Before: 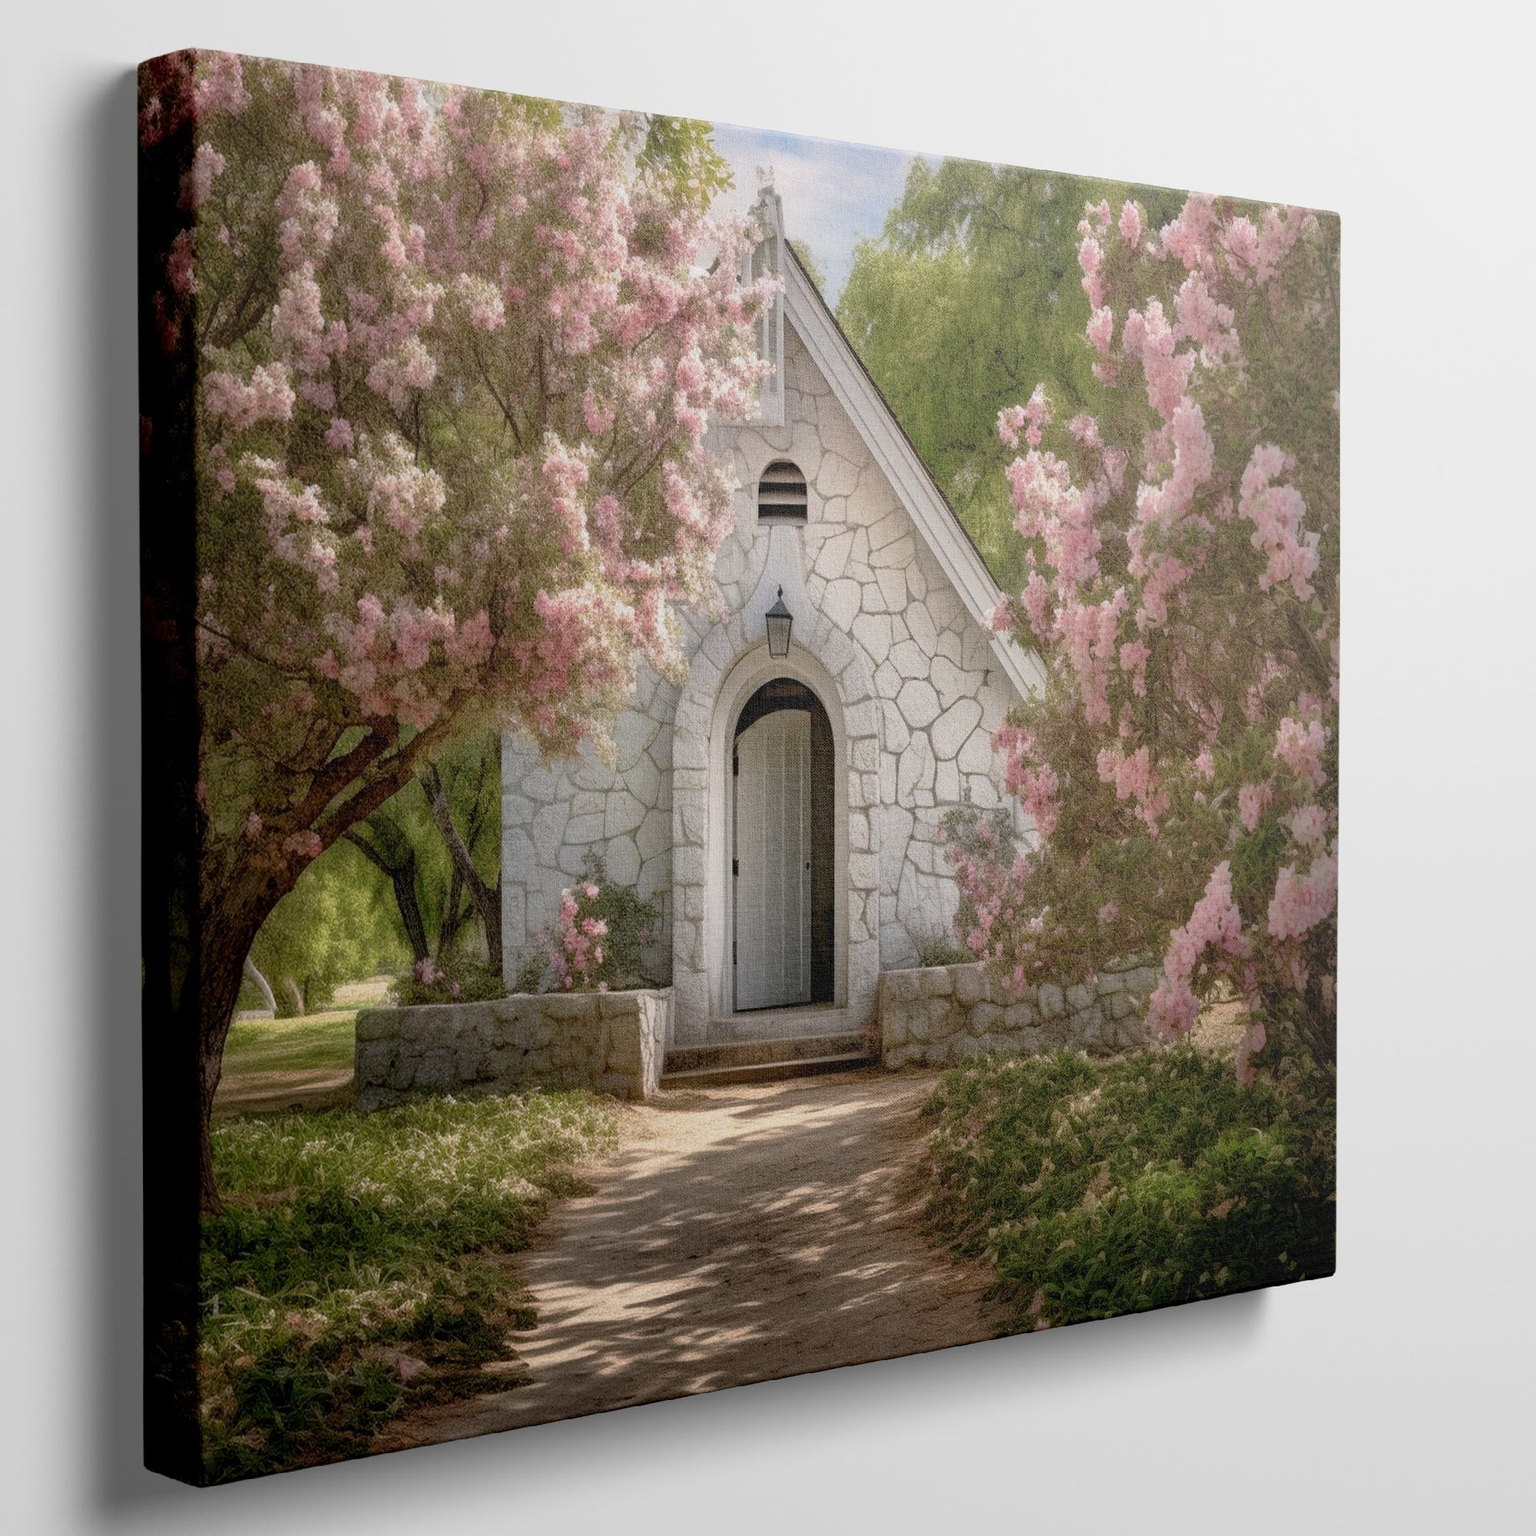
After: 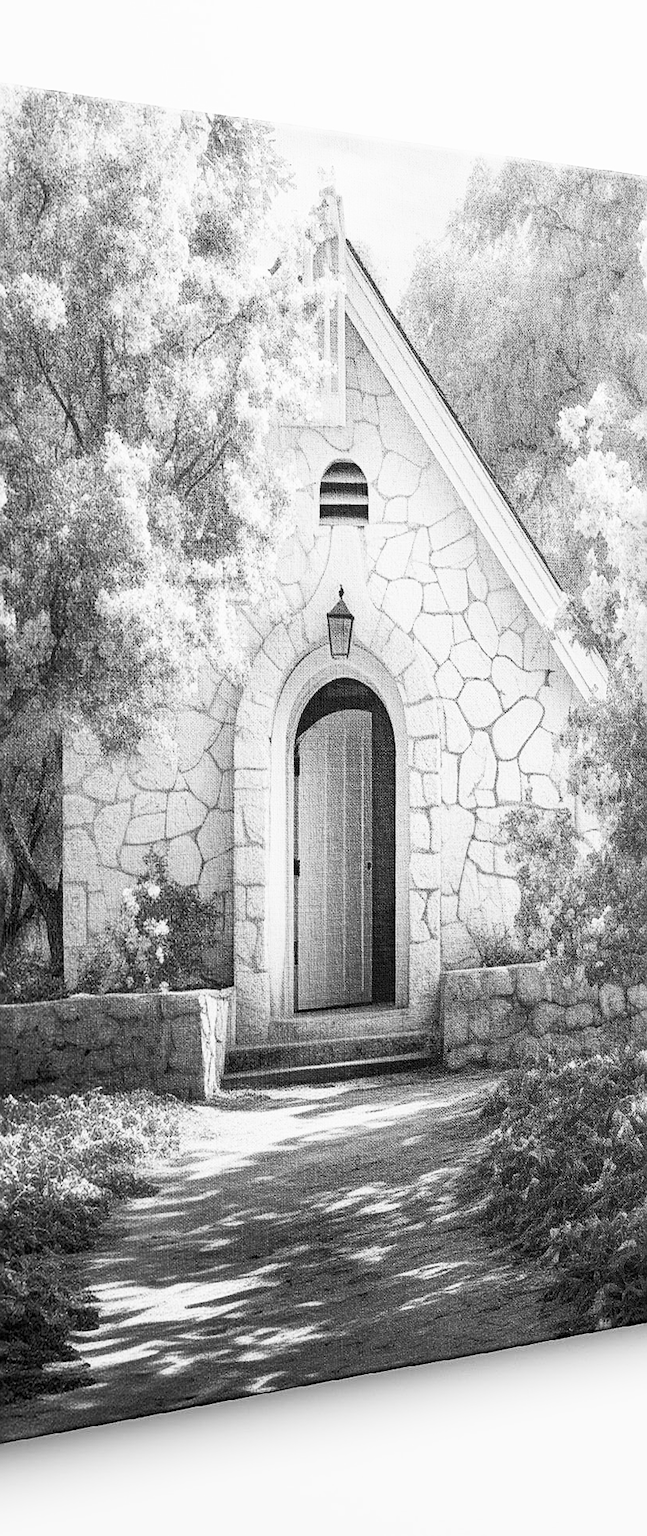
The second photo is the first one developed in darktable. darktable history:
contrast brightness saturation: contrast 0.53, brightness 0.47, saturation -1
sharpen: on, module defaults
crop: left 28.583%, right 29.231%
color balance rgb: perceptual saturation grading › global saturation 30%, global vibrance 20%
